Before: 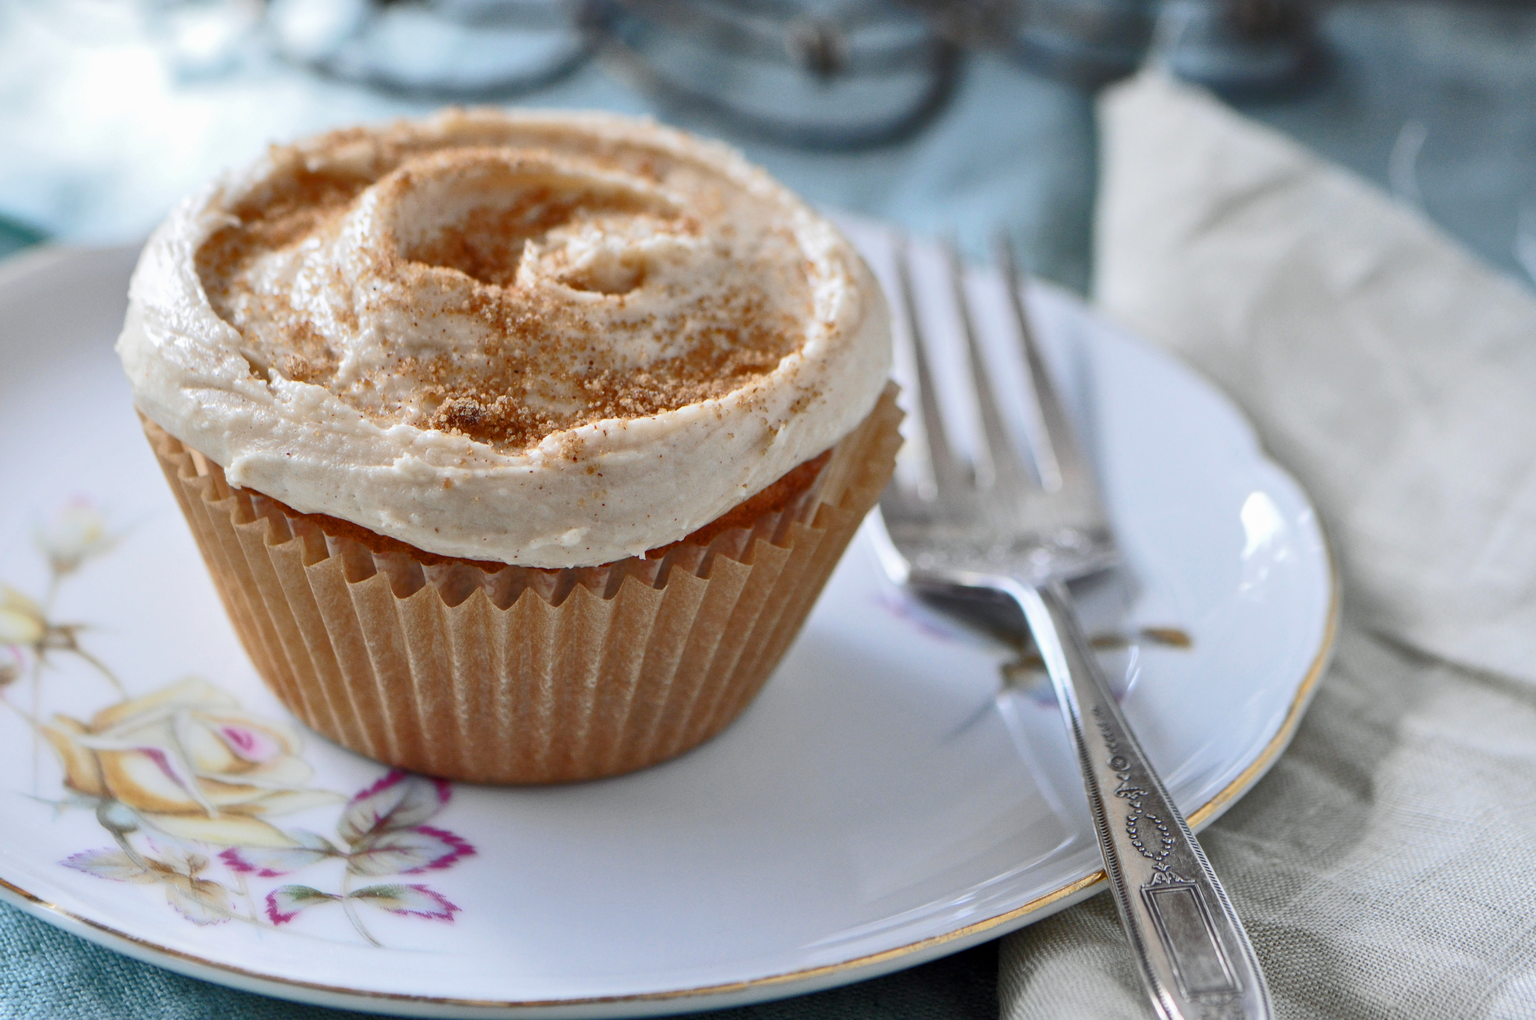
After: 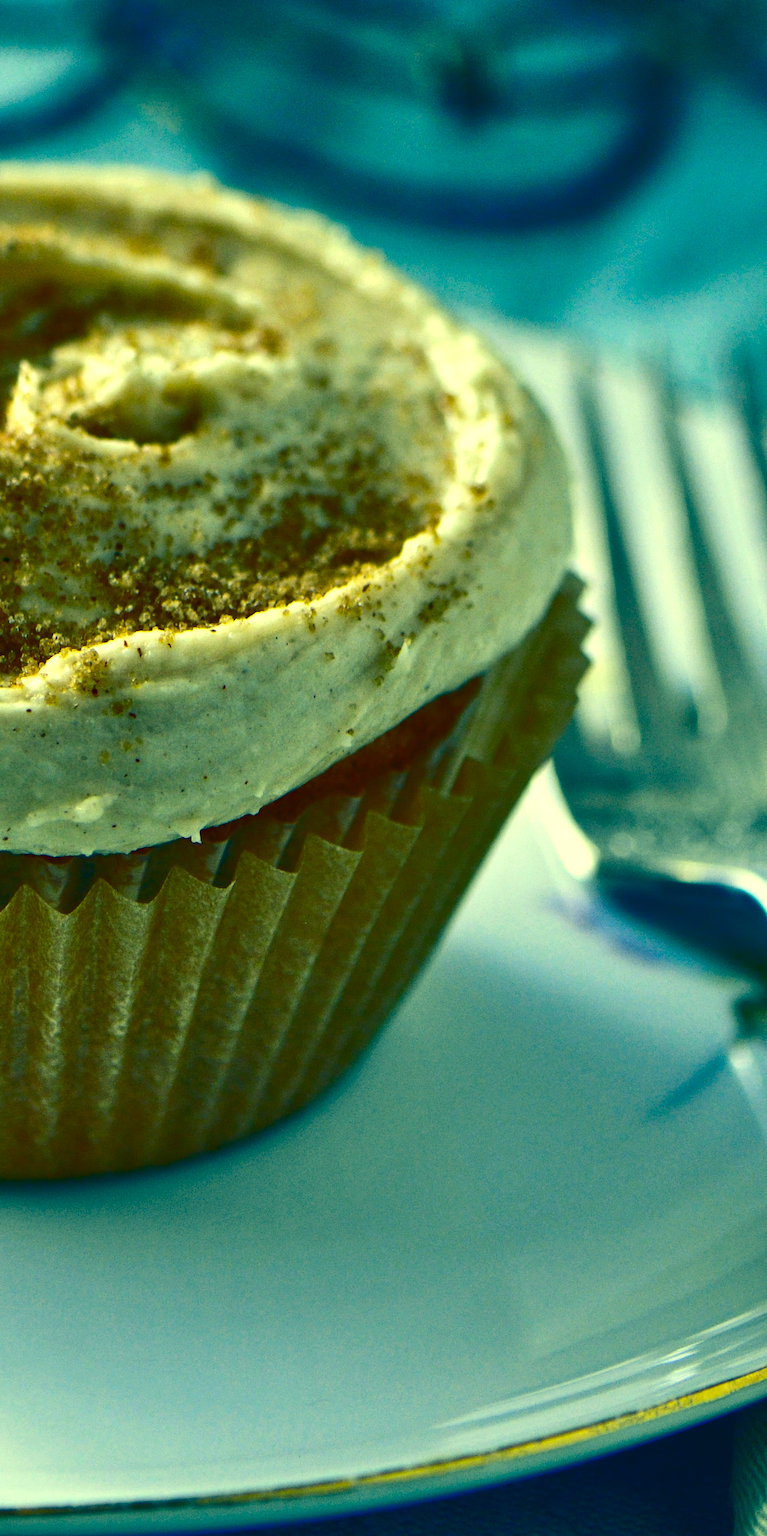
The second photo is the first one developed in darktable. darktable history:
crop: left 33.353%, right 33.445%
contrast brightness saturation: contrast 0.085, brightness -0.571, saturation 0.172
exposure: black level correction 0, exposure 0.499 EV, compensate highlight preservation false
color balance rgb: shadows lift › chroma 2.035%, shadows lift › hue 249.82°, perceptual saturation grading › global saturation 25.592%, perceptual brilliance grading › global brilliance 2.531%, perceptual brilliance grading › highlights -3.208%, perceptual brilliance grading › shadows 3.348%
tone equalizer: -7 EV 0.156 EV, -6 EV 0.639 EV, -5 EV 1.15 EV, -4 EV 1.32 EV, -3 EV 1.18 EV, -2 EV 0.6 EV, -1 EV 0.166 EV
color correction: highlights a* -15.76, highlights b* 39.84, shadows a* -39.84, shadows b* -25.86
